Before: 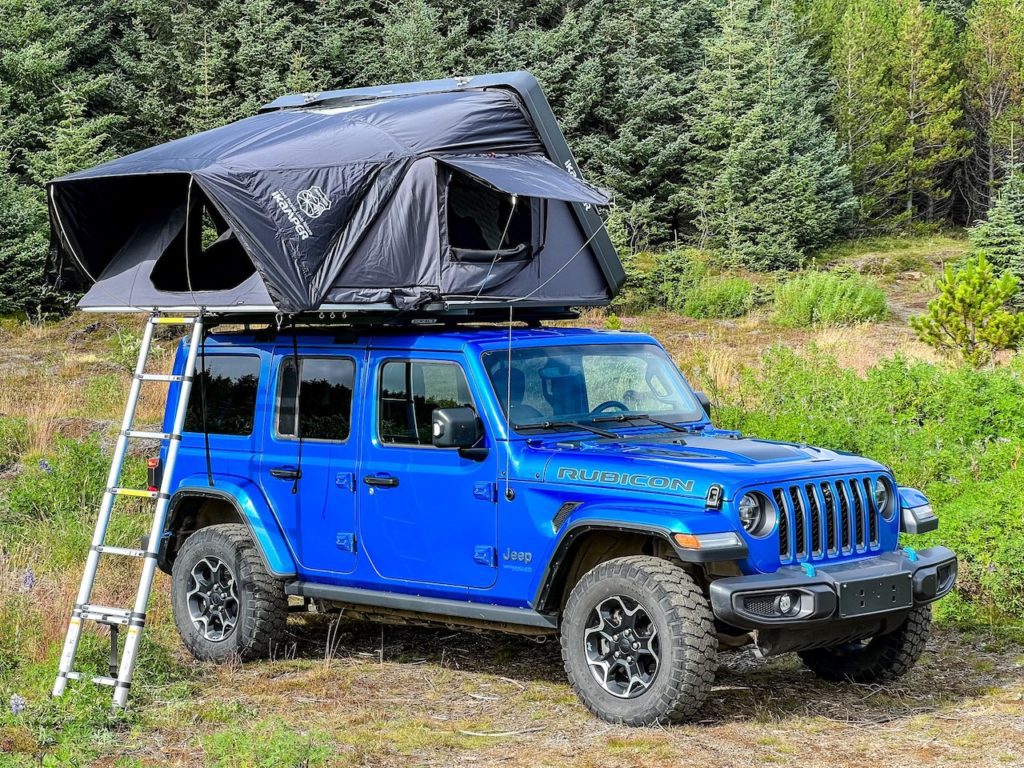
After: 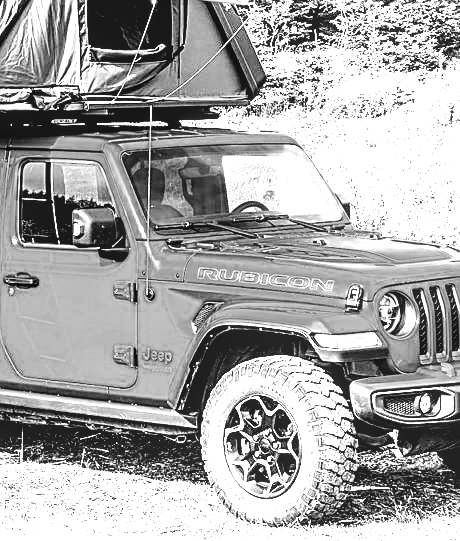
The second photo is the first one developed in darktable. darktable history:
sharpen: amount 0.59
local contrast: on, module defaults
levels: levels [0.062, 0.494, 0.925]
crop: left 35.247%, top 26.049%, right 19.794%, bottom 3.417%
tone equalizer: -8 EV -0.383 EV, -7 EV -0.382 EV, -6 EV -0.356 EV, -5 EV -0.188 EV, -3 EV 0.234 EV, -2 EV 0.333 EV, -1 EV 0.41 EV, +0 EV 0.428 EV
color zones: curves: ch0 [(0.002, 0.593) (0.143, 0.417) (0.285, 0.541) (0.455, 0.289) (0.608, 0.327) (0.727, 0.283) (0.869, 0.571) (1, 0.603)]; ch1 [(0, 0) (0.143, 0) (0.286, 0) (0.429, 0) (0.571, 0) (0.714, 0) (0.857, 0)]
exposure: black level correction 0, exposure 1.738 EV, compensate highlight preservation false
contrast brightness saturation: contrast 0.244, brightness -0.234, saturation 0.148
